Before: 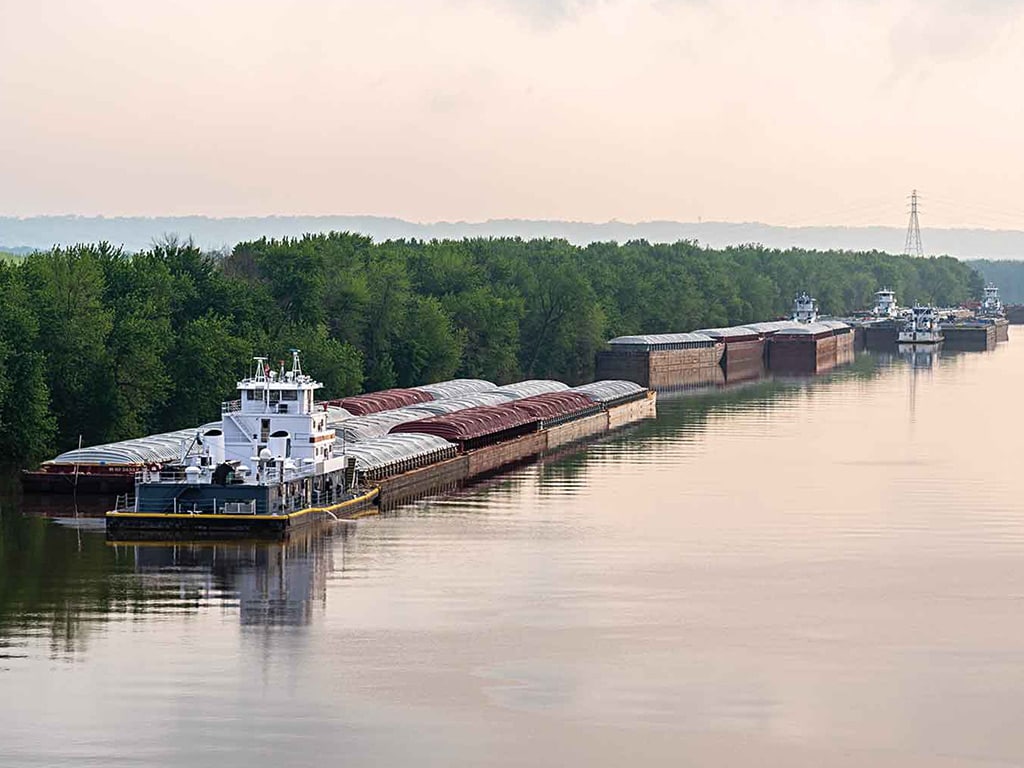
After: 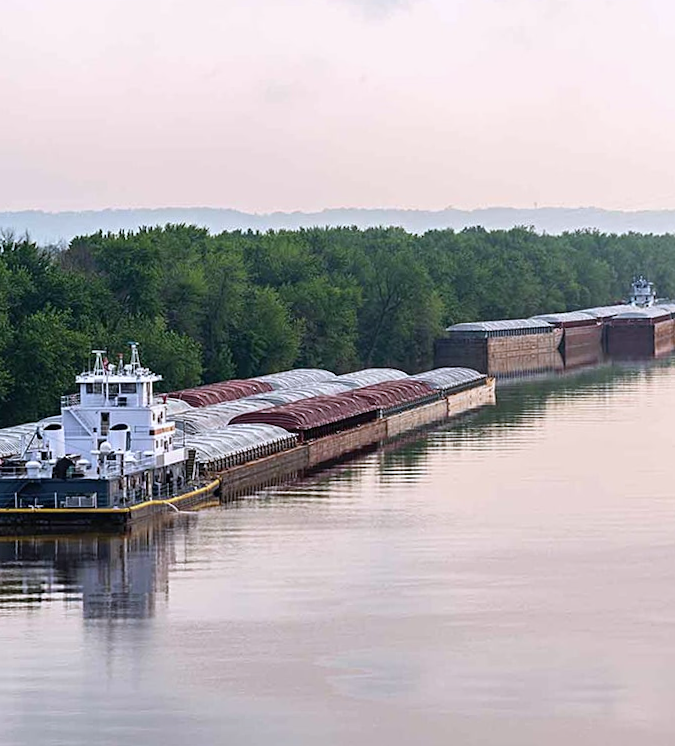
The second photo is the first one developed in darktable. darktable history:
rotate and perspective: rotation -1°, crop left 0.011, crop right 0.989, crop top 0.025, crop bottom 0.975
color calibration: illuminant as shot in camera, x 0.358, y 0.373, temperature 4628.91 K
crop: left 15.419%, right 17.914%
